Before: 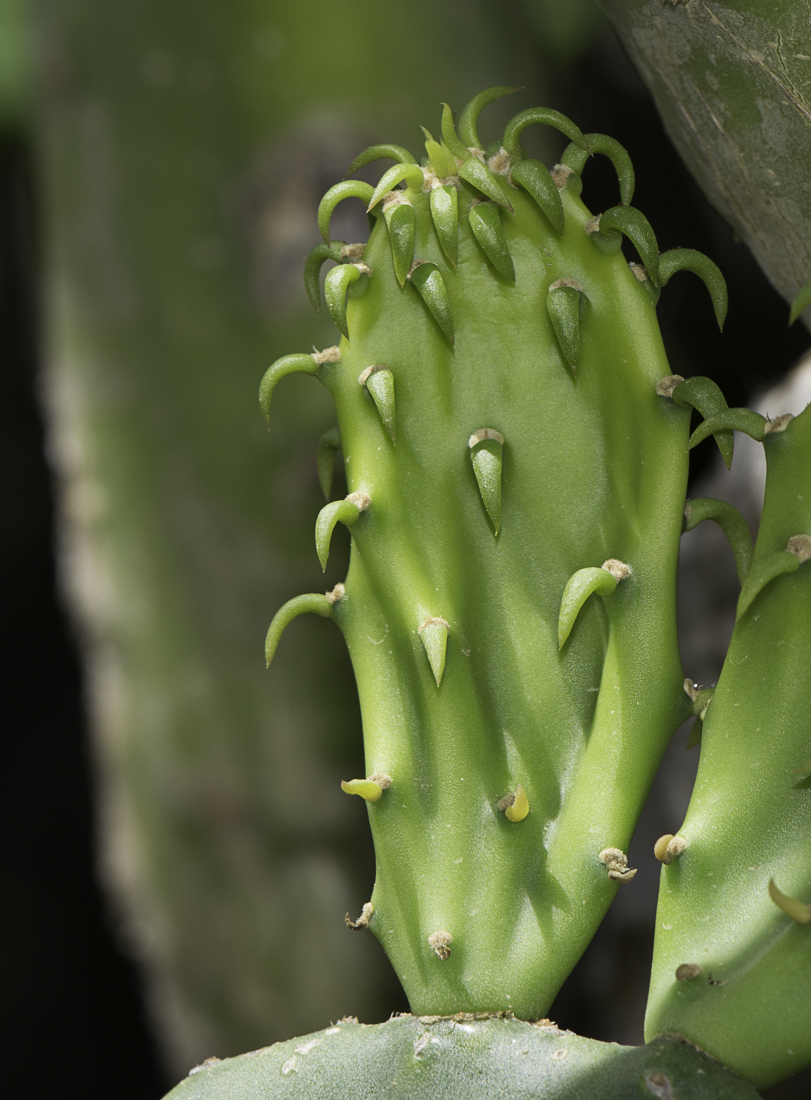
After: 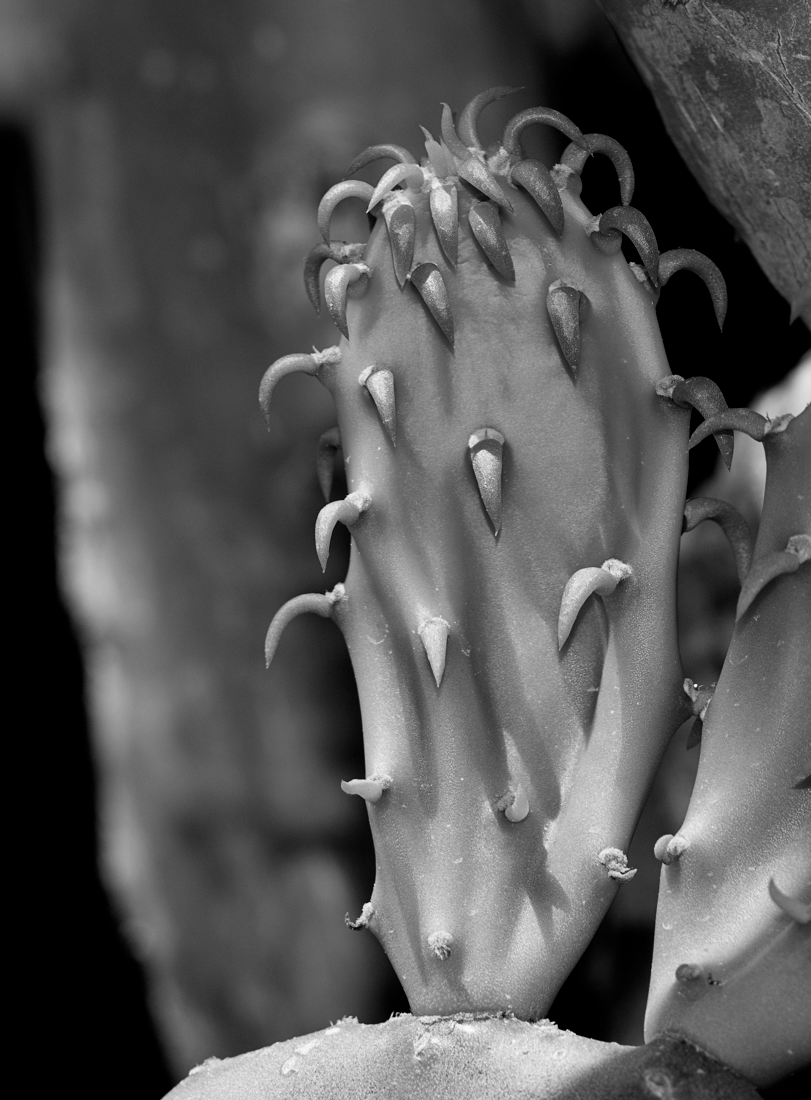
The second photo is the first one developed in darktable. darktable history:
color calibration: output gray [0.246, 0.254, 0.501, 0], illuminant as shot in camera, x 0.358, y 0.373, temperature 4628.91 K
filmic rgb: black relative exposure -6.29 EV, white relative exposure 2.79 EV, threshold 3 EV, target black luminance 0%, hardness 4.6, latitude 68.16%, contrast 1.294, shadows ↔ highlights balance -3.28%, iterations of high-quality reconstruction 0, enable highlight reconstruction true
